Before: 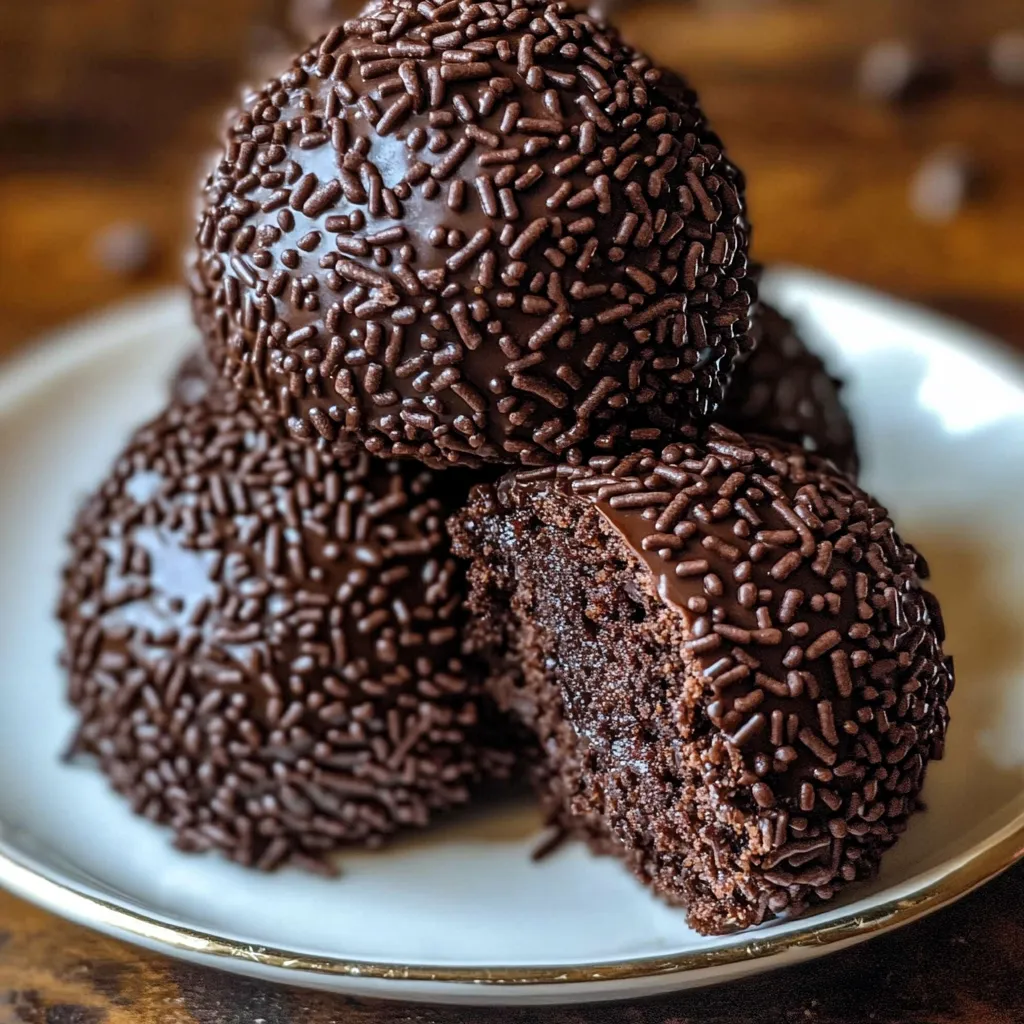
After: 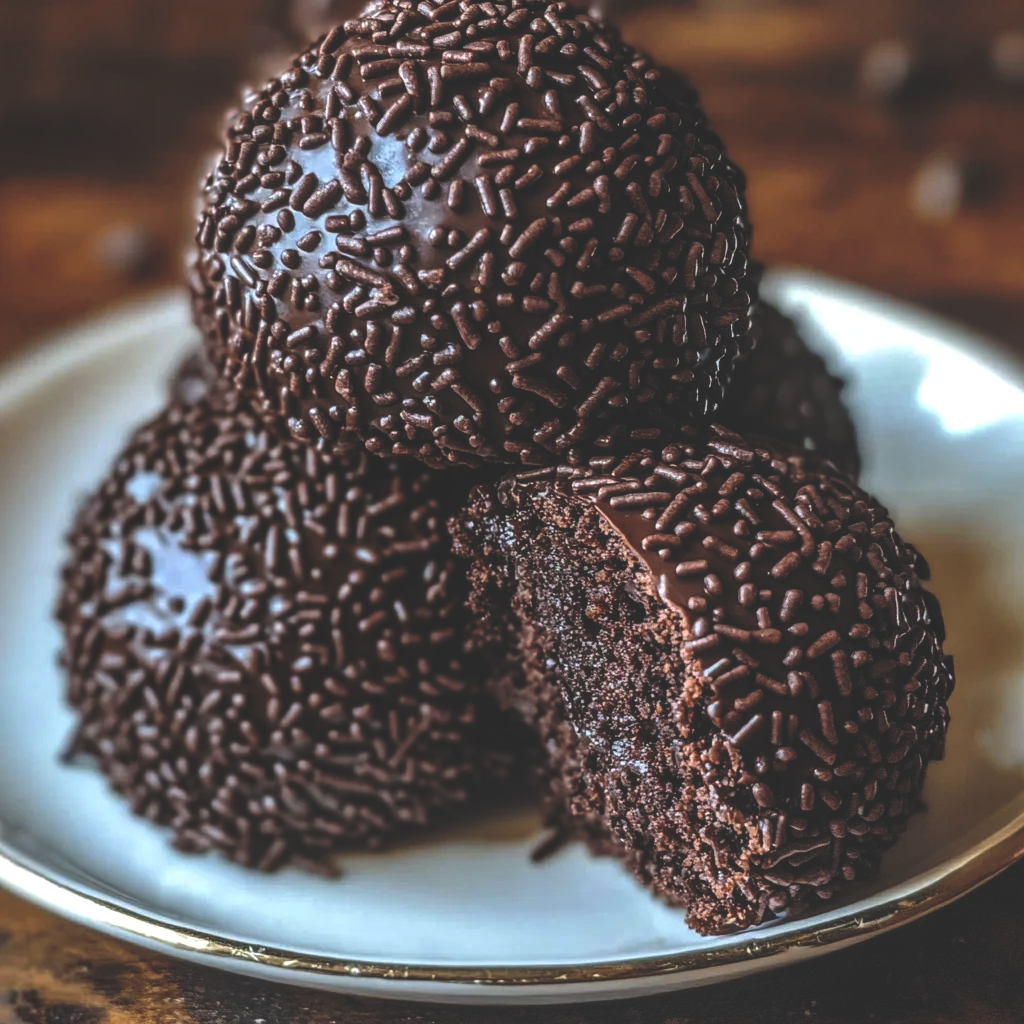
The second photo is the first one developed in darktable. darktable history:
rgb curve: curves: ch0 [(0, 0.186) (0.314, 0.284) (0.775, 0.708) (1, 1)], compensate middle gray true, preserve colors none
local contrast: detail 130%
